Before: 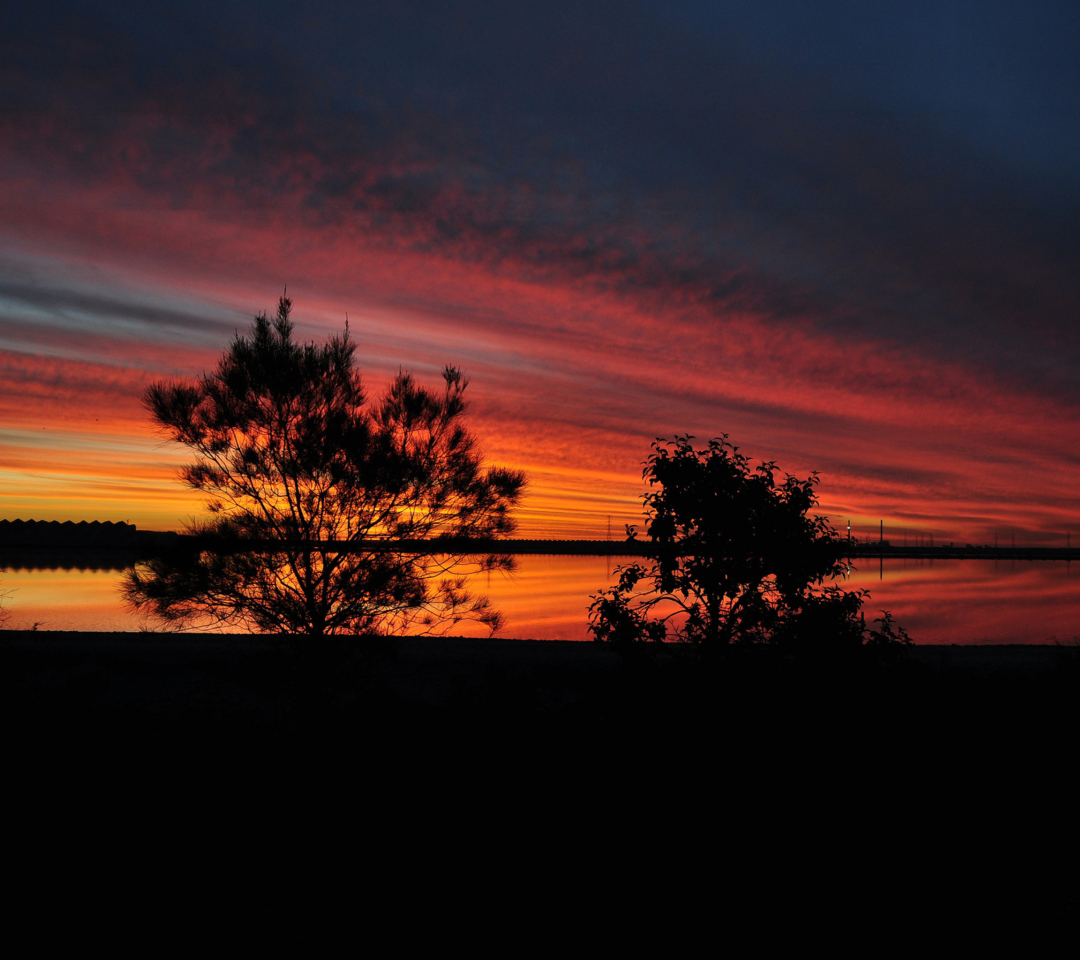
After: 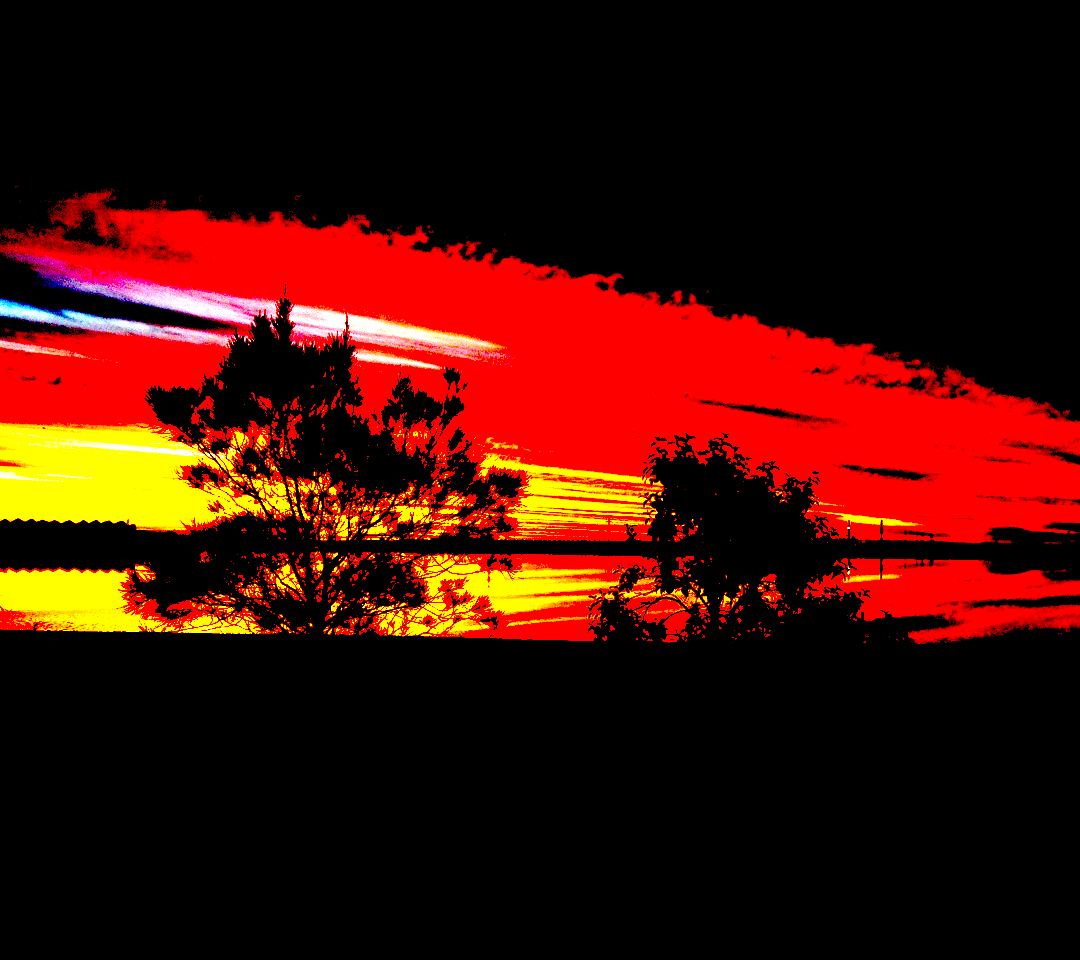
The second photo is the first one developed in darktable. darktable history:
exposure: black level correction 0.098, exposure 2.896 EV, compensate highlight preservation false
